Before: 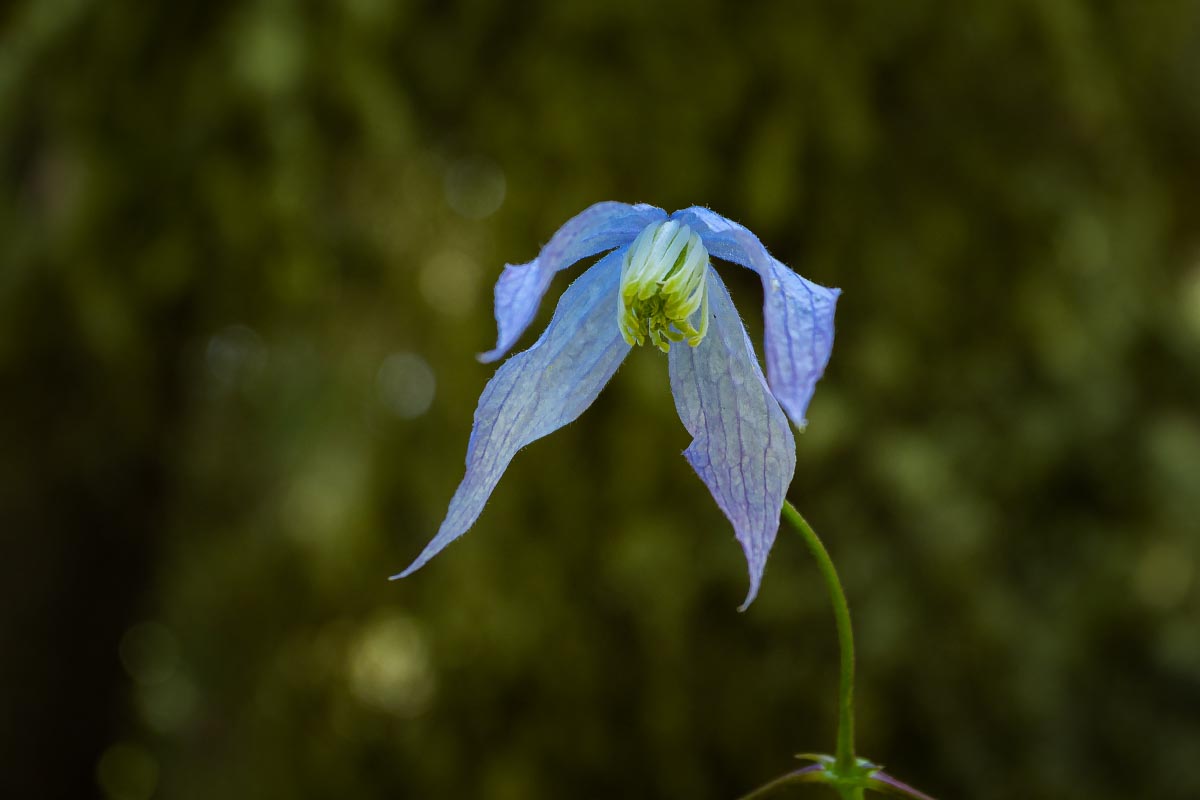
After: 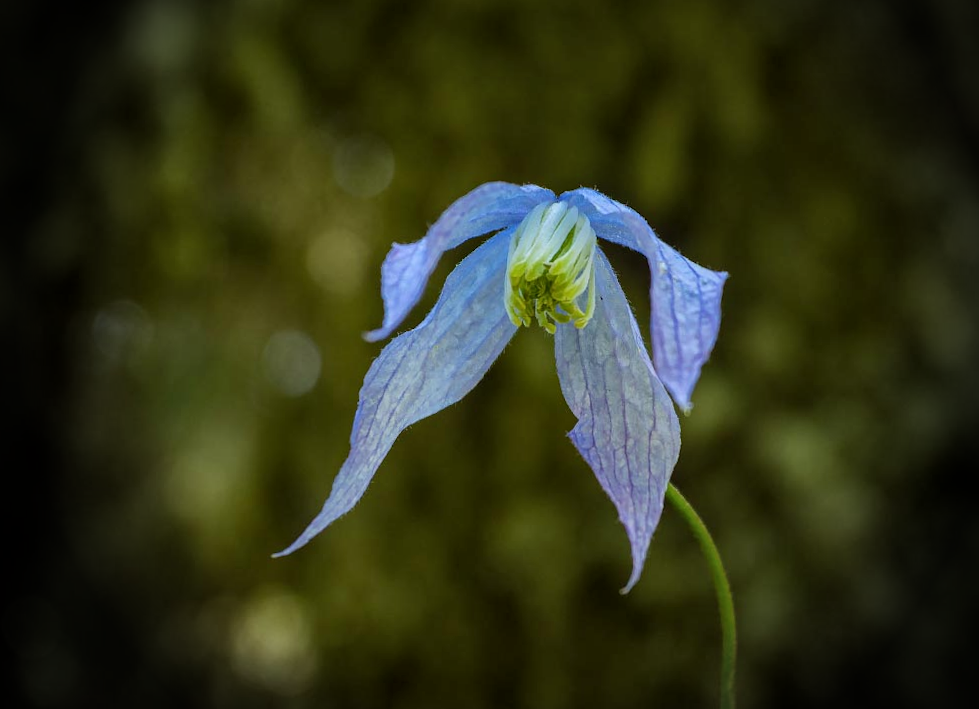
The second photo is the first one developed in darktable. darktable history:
crop: left 9.929%, top 3.475%, right 9.188%, bottom 9.529%
rotate and perspective: rotation 0.8°, automatic cropping off
shadows and highlights: shadows 25, white point adjustment -3, highlights -30
local contrast: on, module defaults
vignetting: fall-off start 76.42%, fall-off radius 27.36%, brightness -0.872, center (0.037, -0.09), width/height ratio 0.971
